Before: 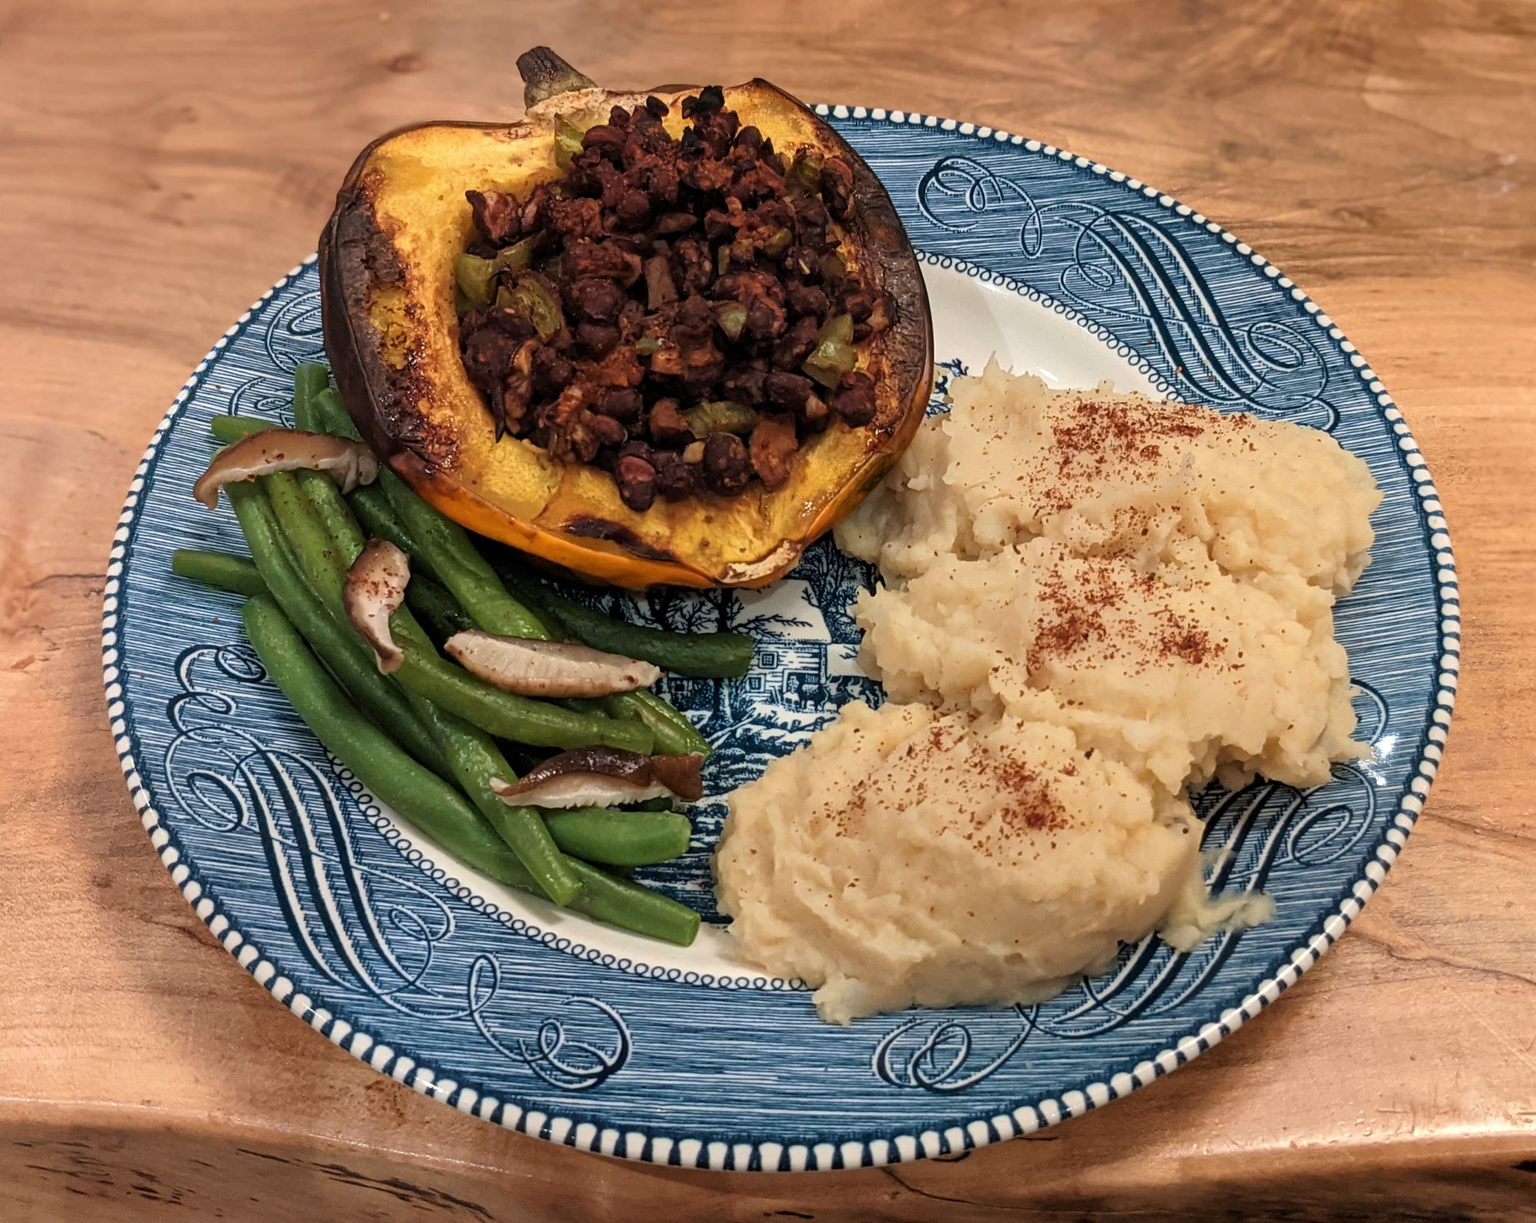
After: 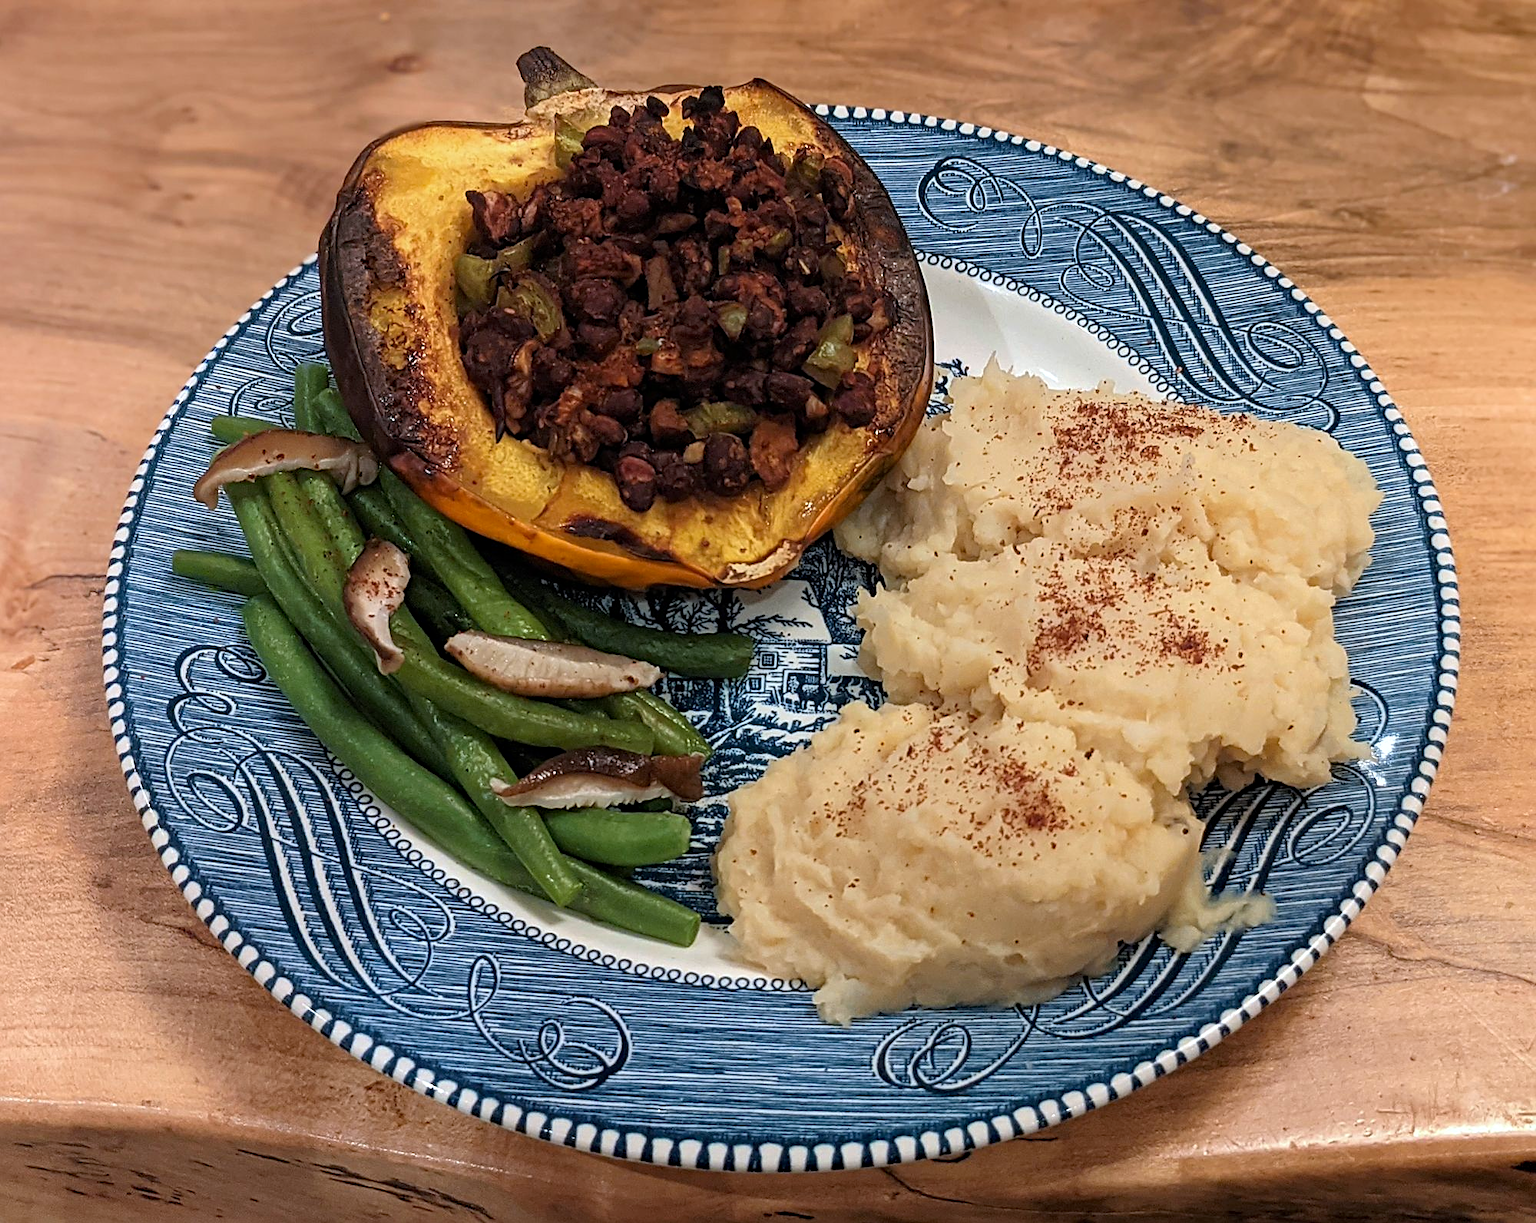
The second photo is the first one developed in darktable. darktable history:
white balance: red 0.967, blue 1.049
sharpen: on, module defaults
shadows and highlights: shadows -23.08, highlights 46.15, soften with gaussian
haze removal: compatibility mode true, adaptive false
